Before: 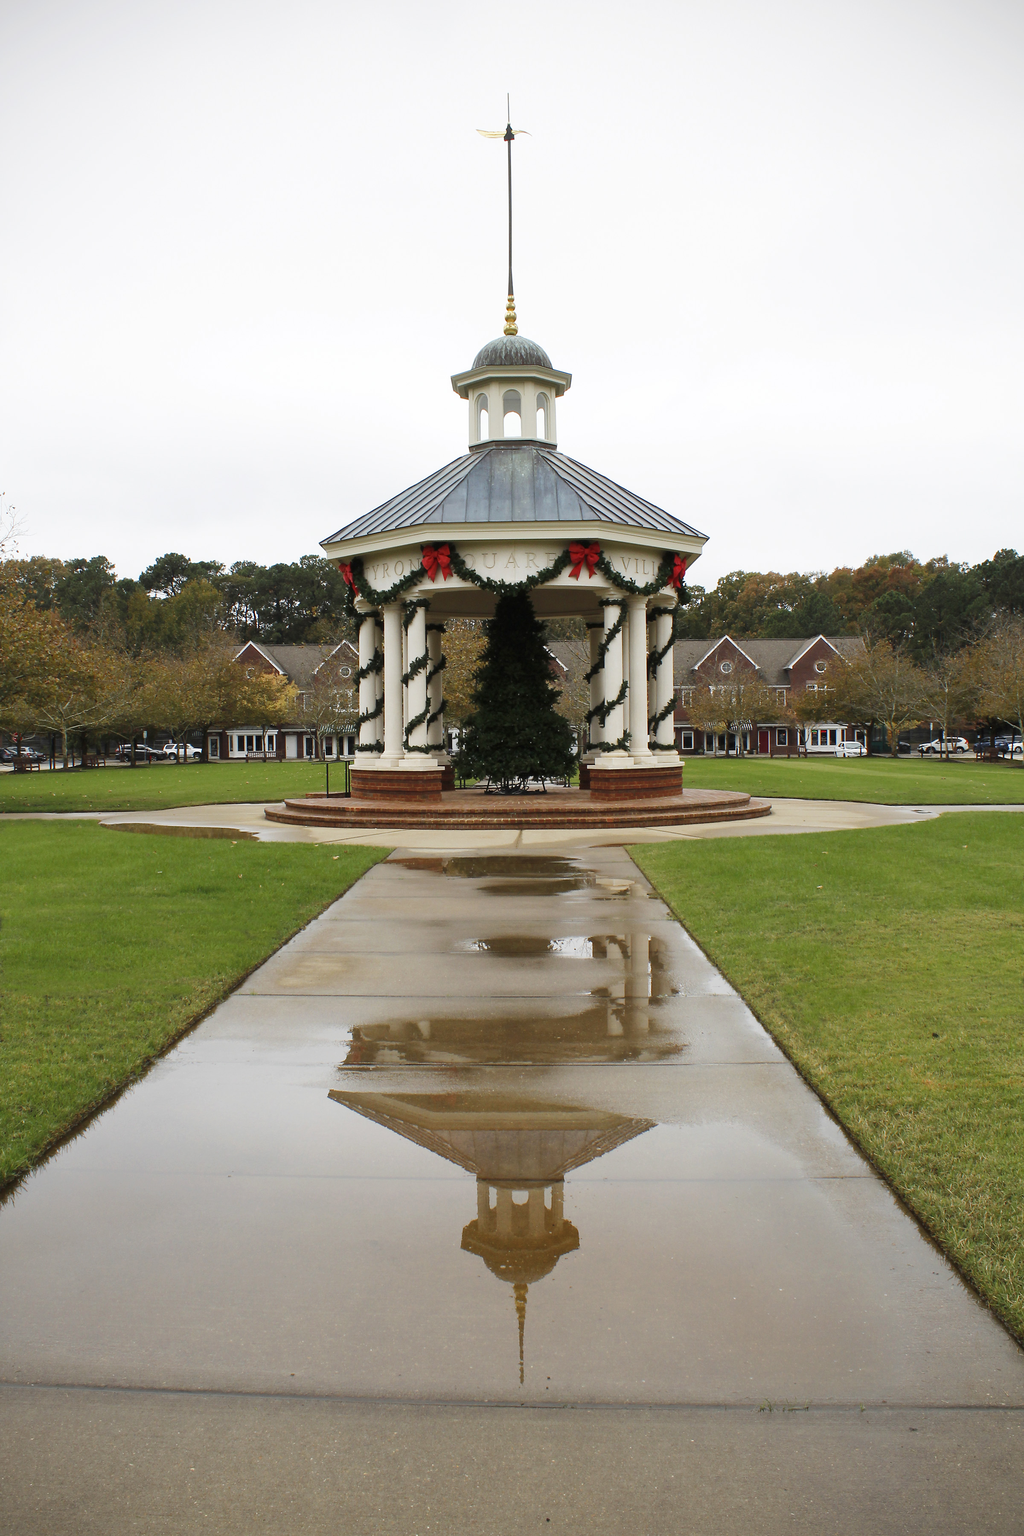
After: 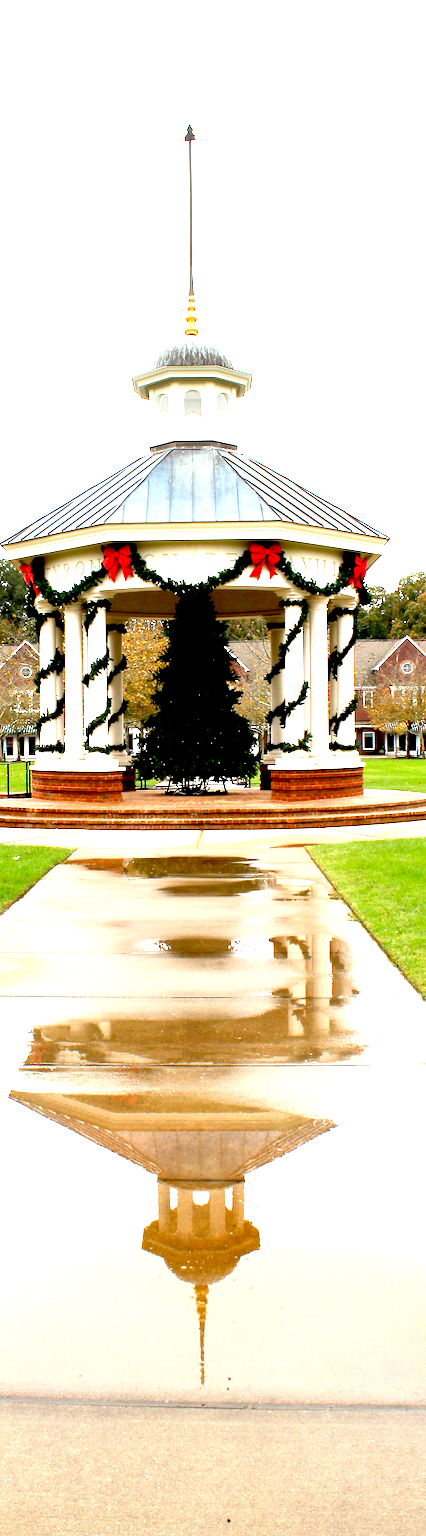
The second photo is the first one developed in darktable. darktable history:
exposure: black level correction 0.016, exposure 1.774 EV, compensate highlight preservation false
white balance: emerald 1
crop: left 31.229%, right 27.105%
